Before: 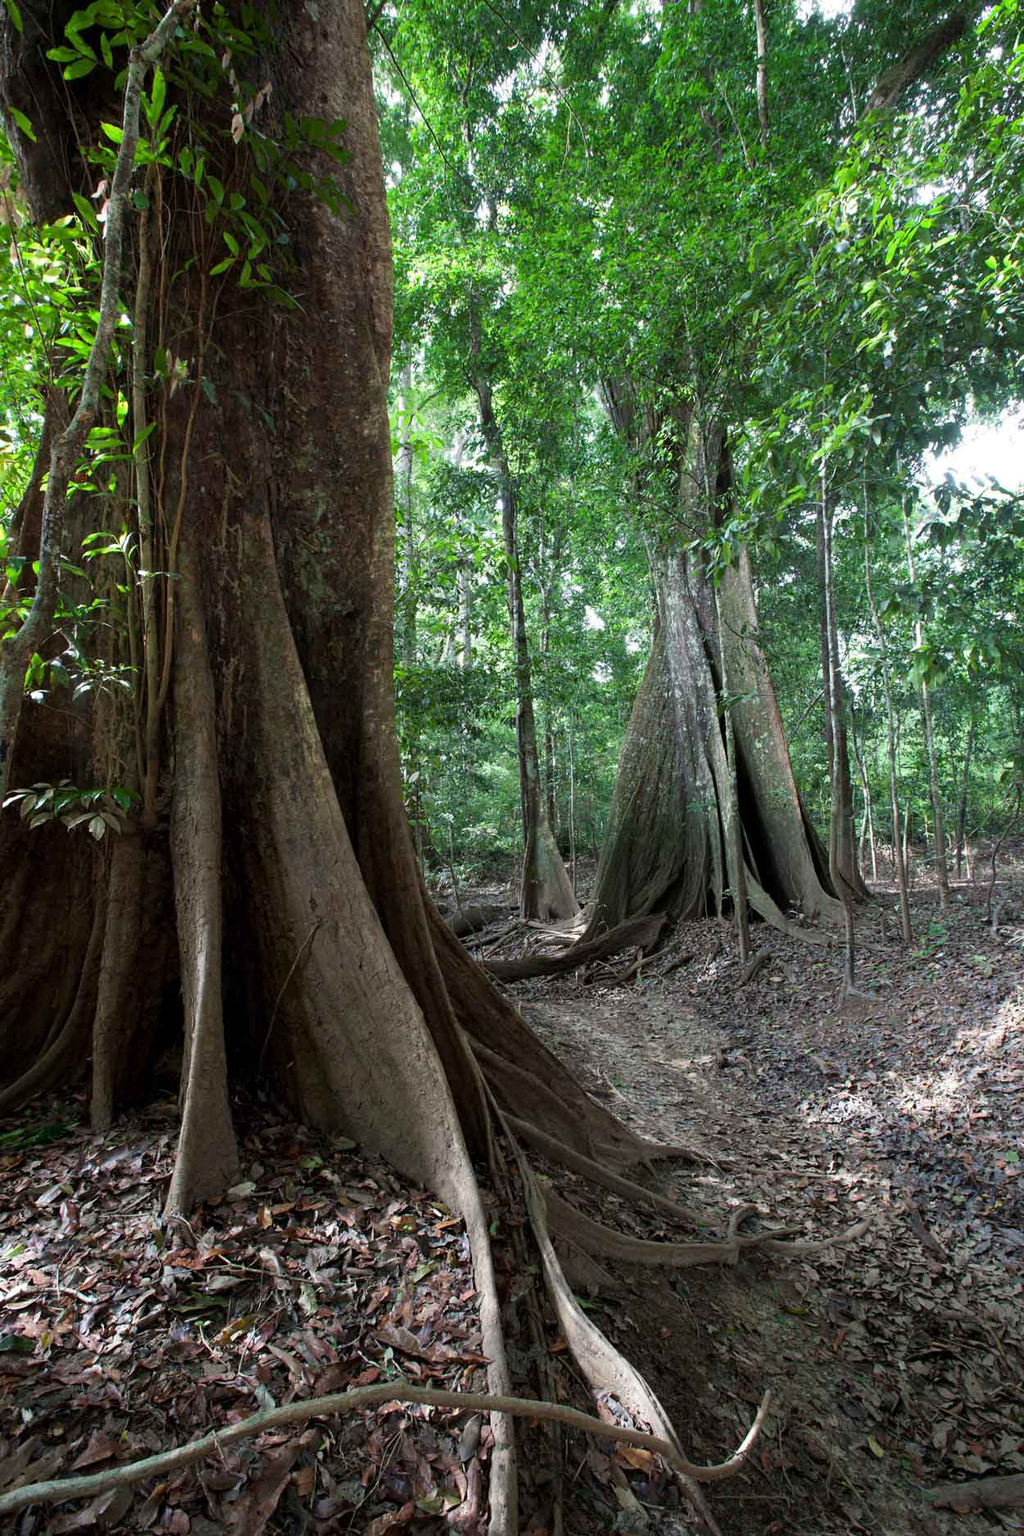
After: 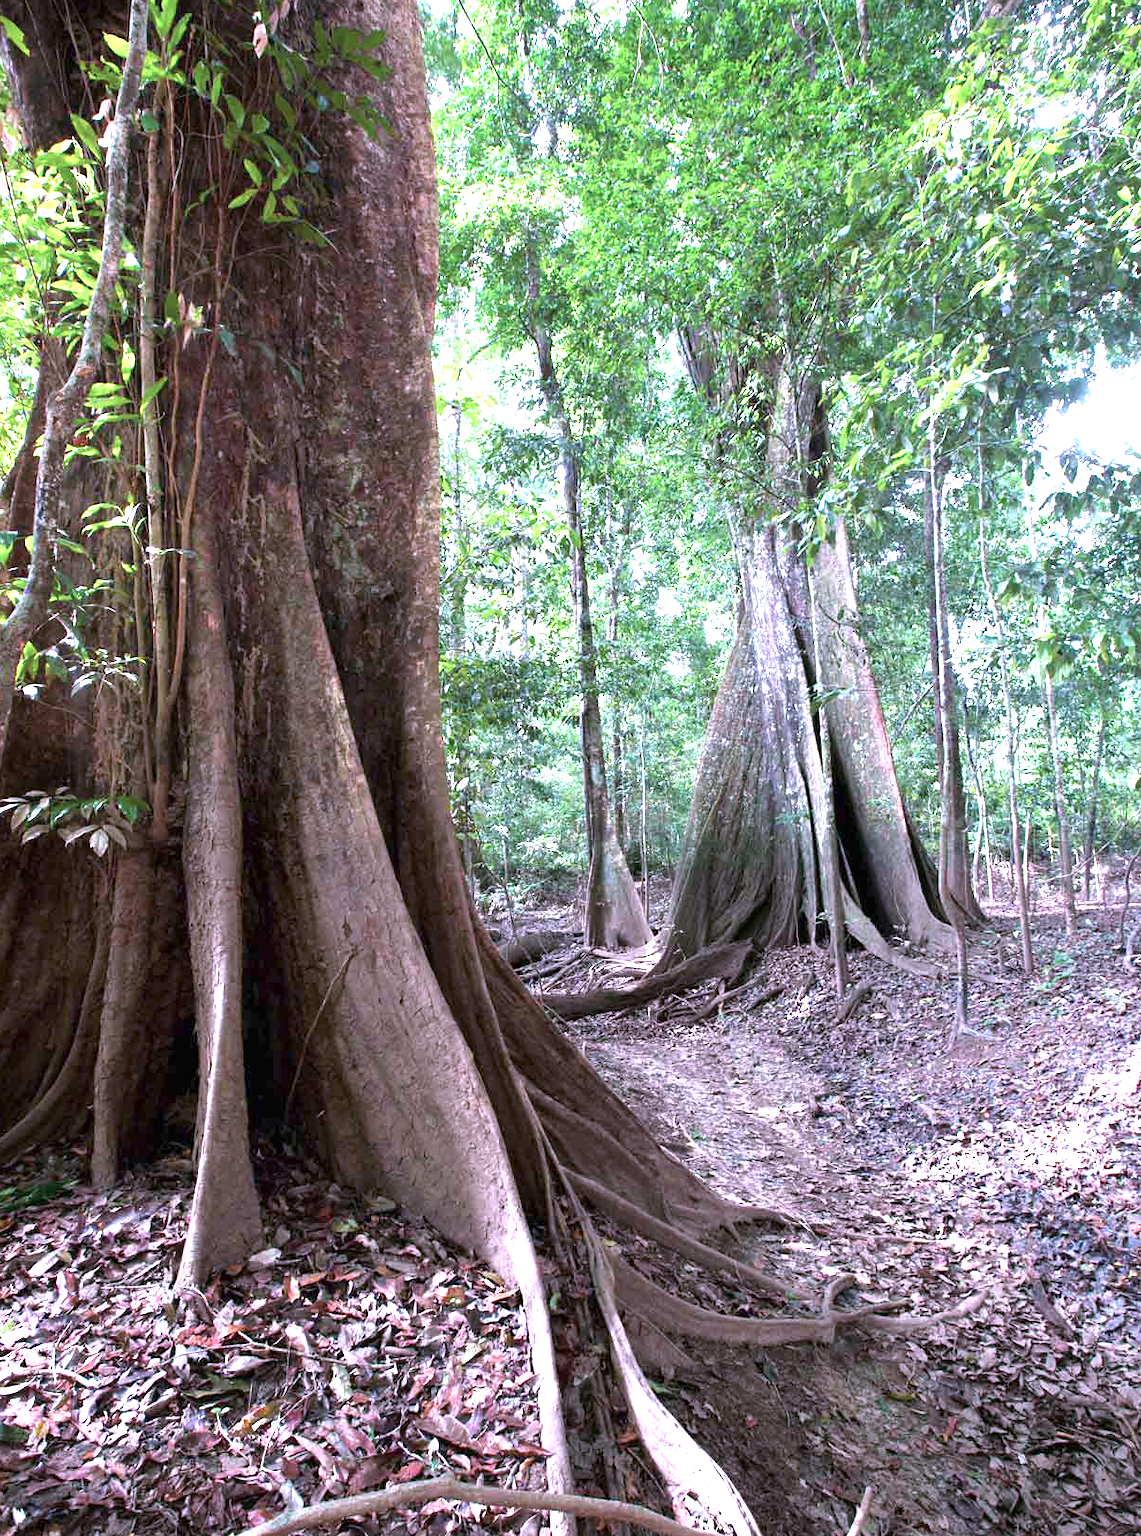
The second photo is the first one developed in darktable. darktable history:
exposure: black level correction 0, exposure 1.596 EV, compensate highlight preservation false
crop: left 1.107%, top 6.128%, right 1.652%, bottom 6.639%
color correction: highlights a* 15.24, highlights b* -25.56
